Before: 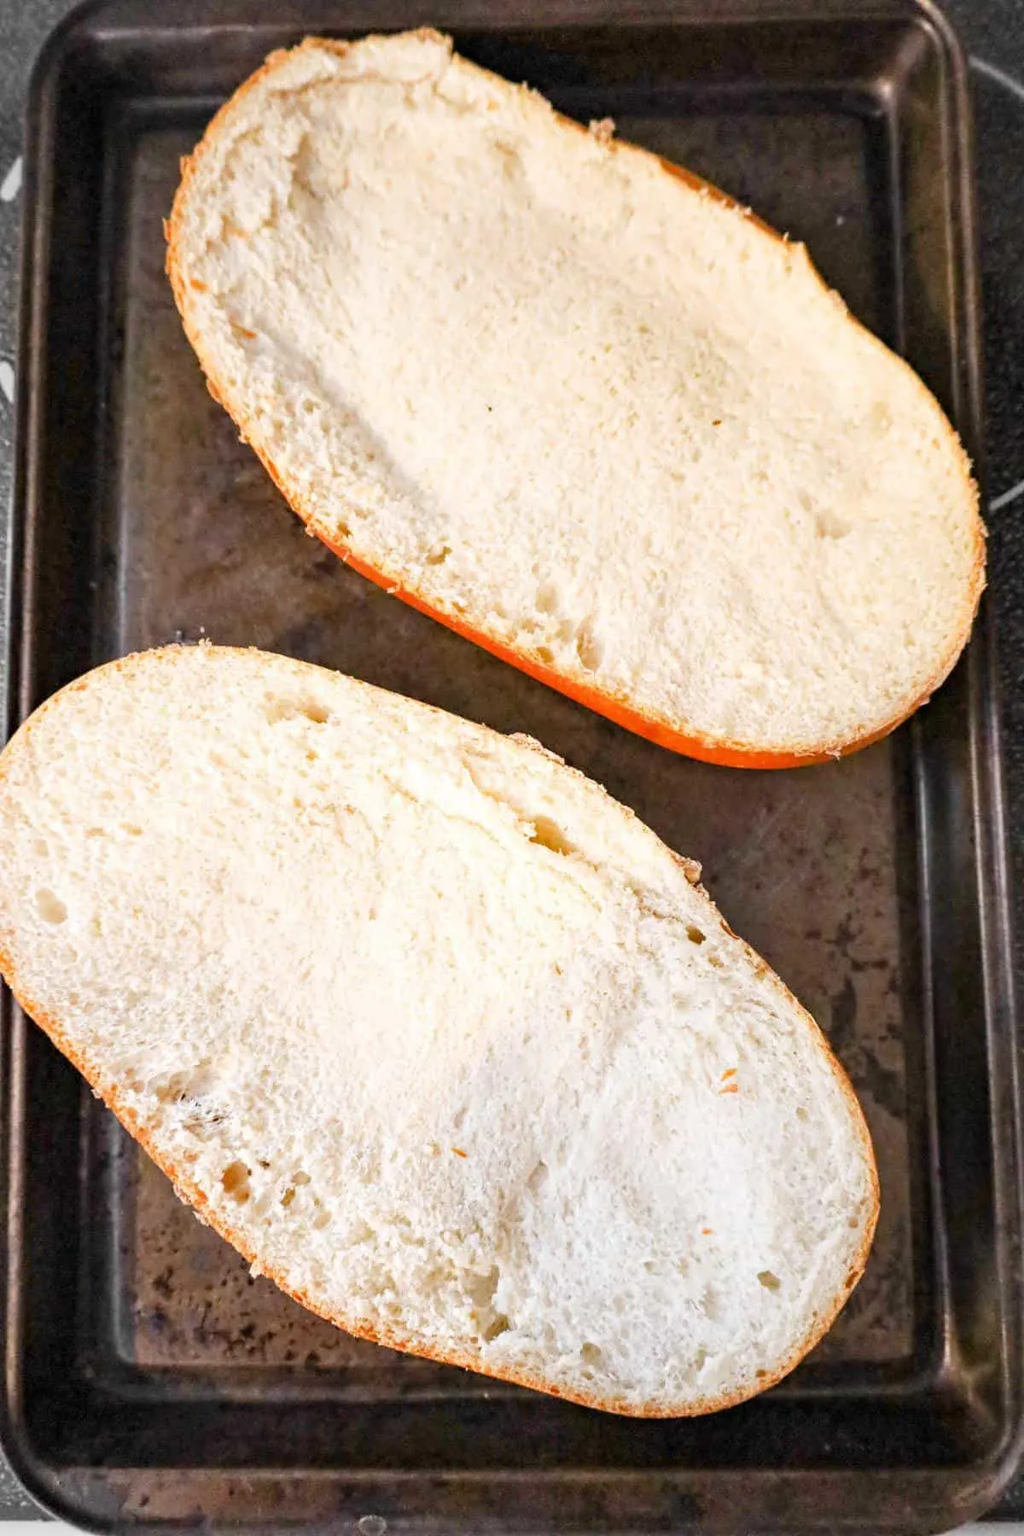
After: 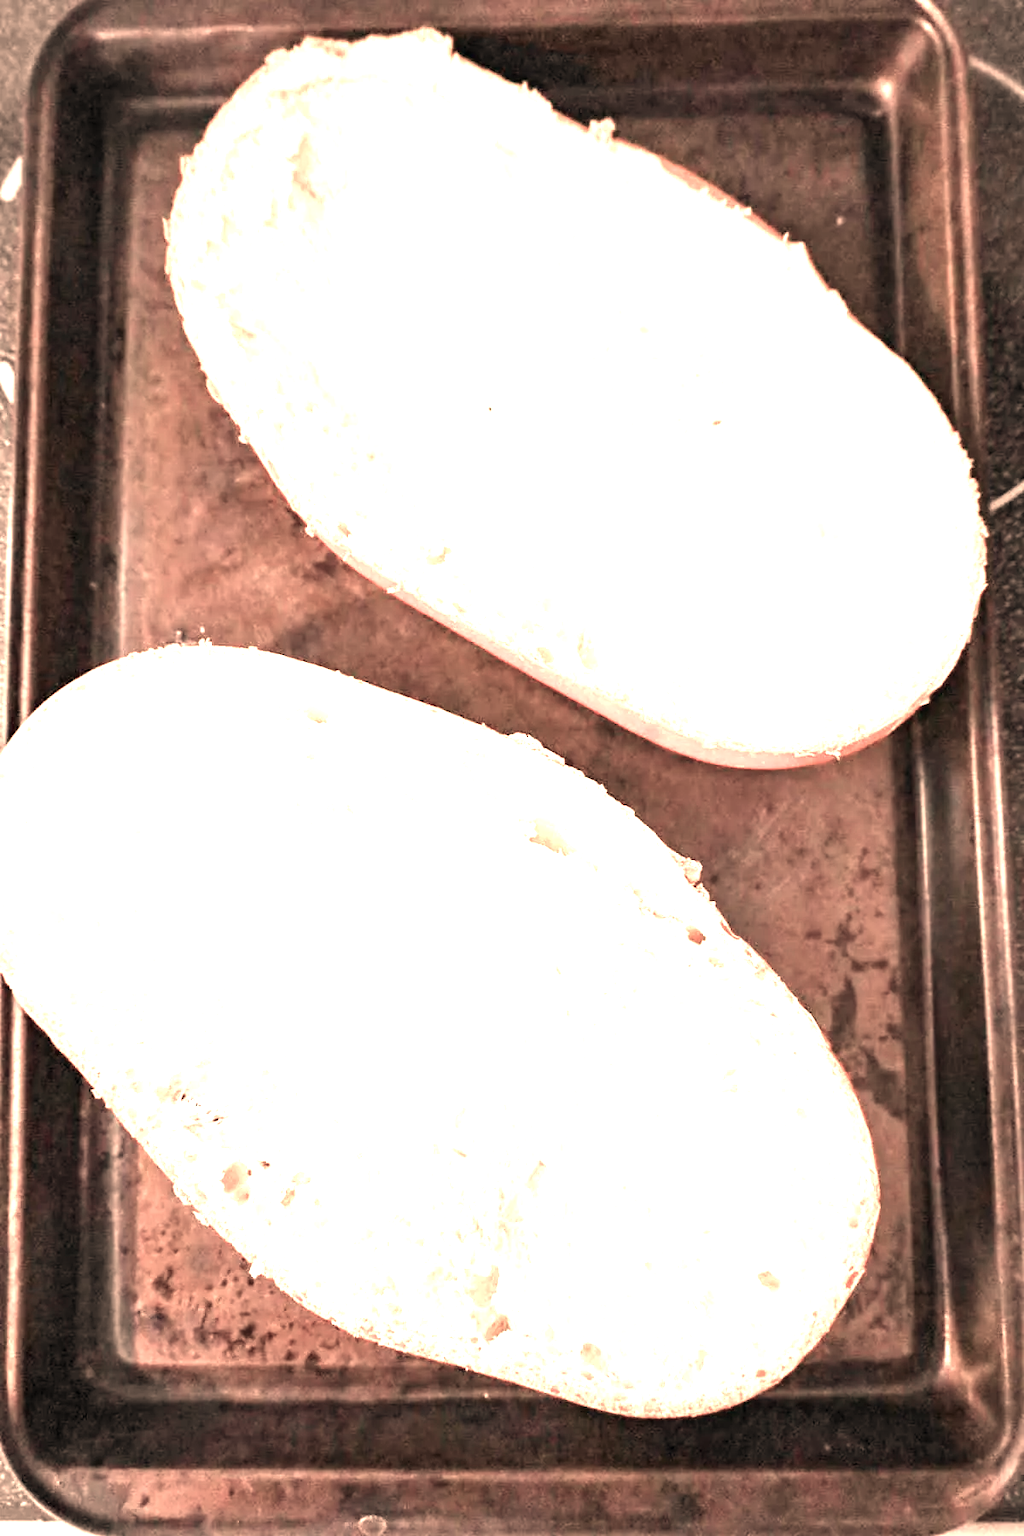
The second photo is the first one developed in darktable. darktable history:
base curve: exposure shift 0, preserve colors none
exposure: black level correction 0, exposure 1.2 EV, compensate highlight preservation false
white balance: red 1.467, blue 0.684
color balance rgb: linear chroma grading › global chroma -16.06%, perceptual saturation grading › global saturation -32.85%, global vibrance -23.56%
